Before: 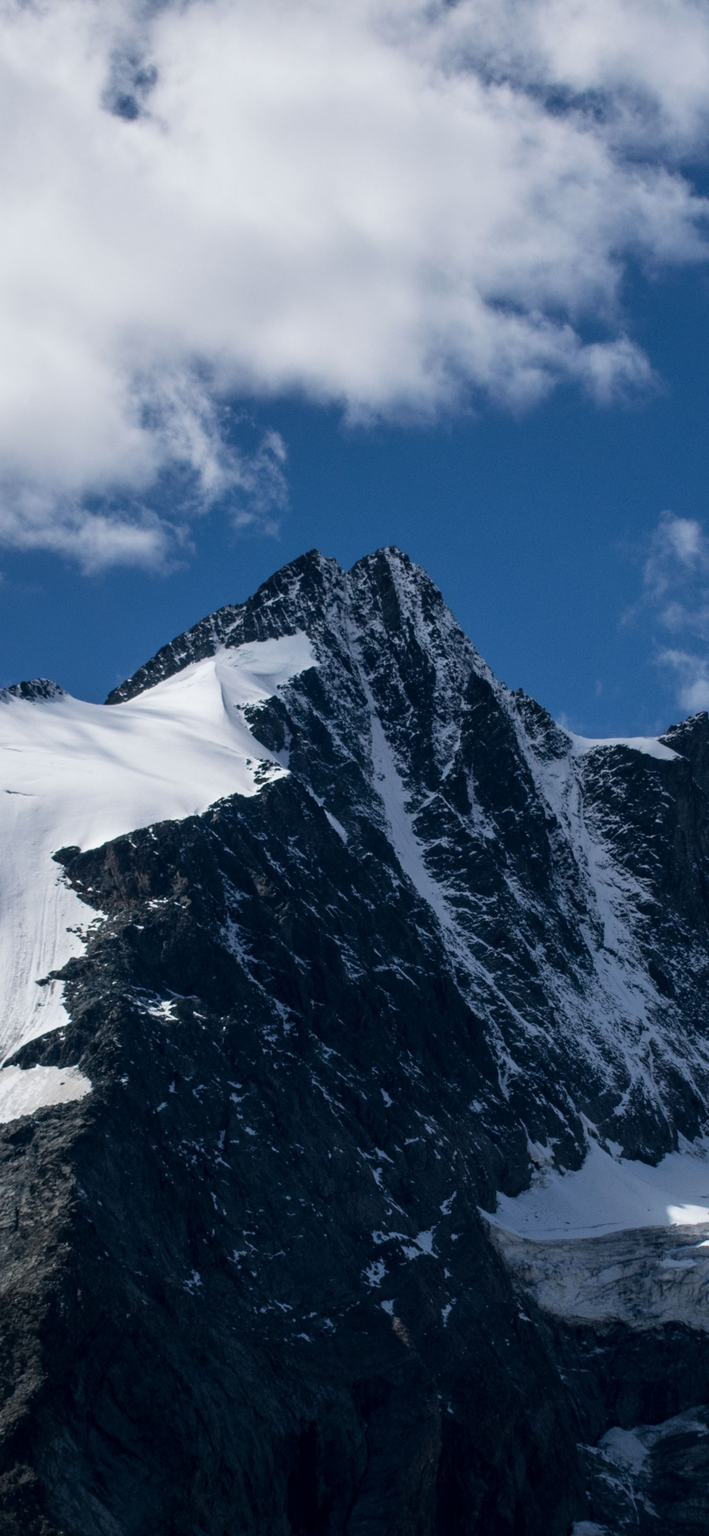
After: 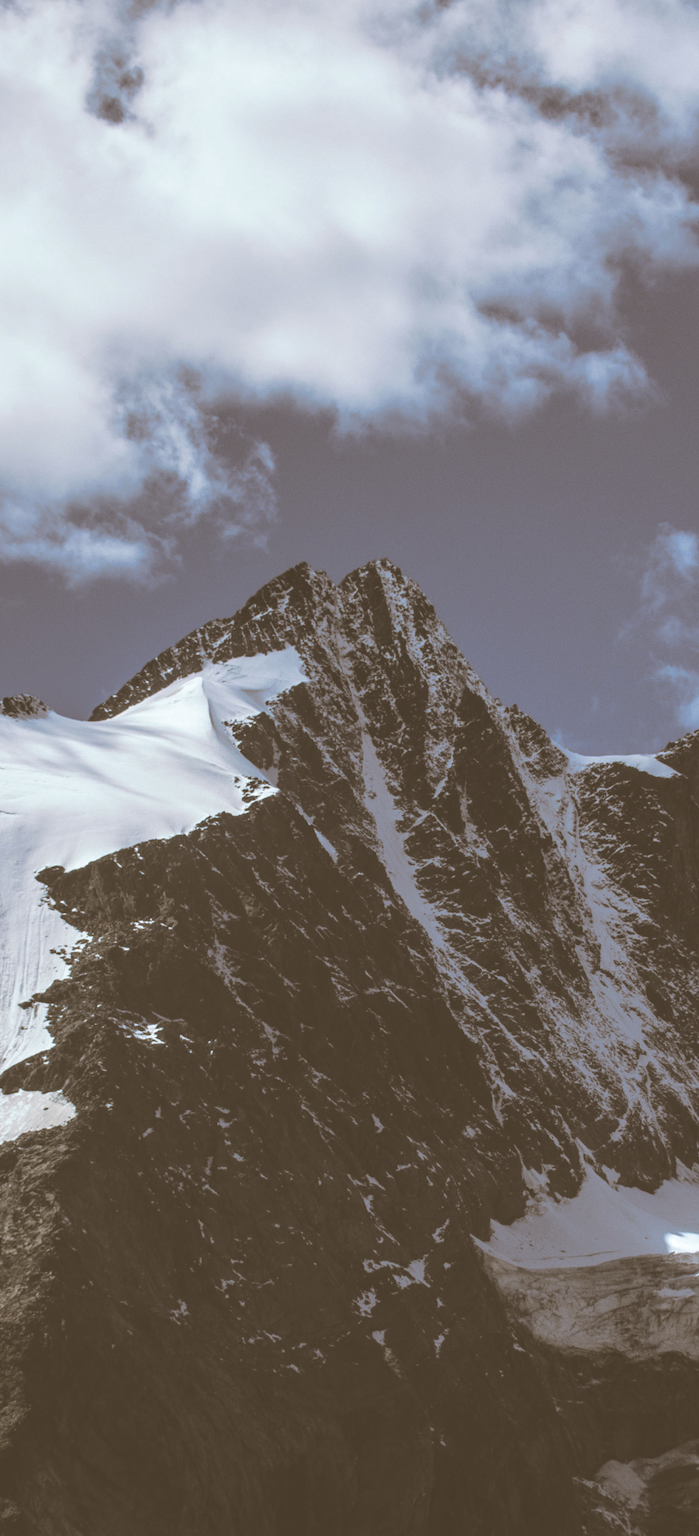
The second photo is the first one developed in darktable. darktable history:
exposure: black level correction -0.041, exposure 0.064 EV, compensate highlight preservation false
crop and rotate: left 2.536%, right 1.107%, bottom 2.246%
split-toning: shadows › hue 37.98°, highlights › hue 185.58°, balance -55.261
local contrast: on, module defaults
